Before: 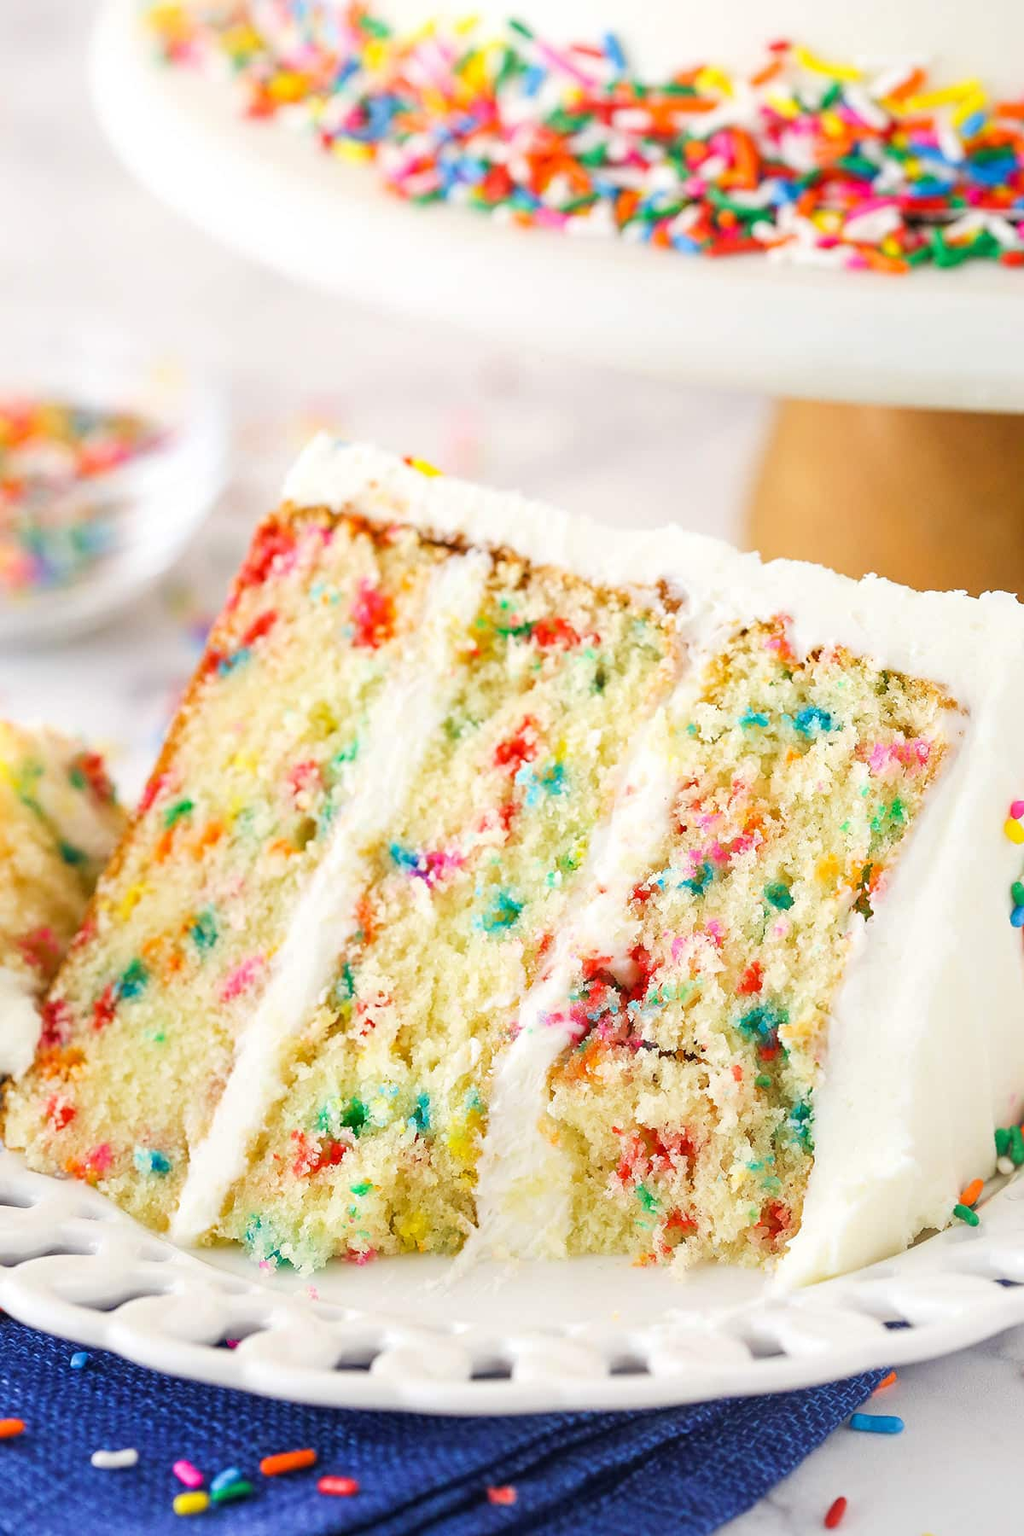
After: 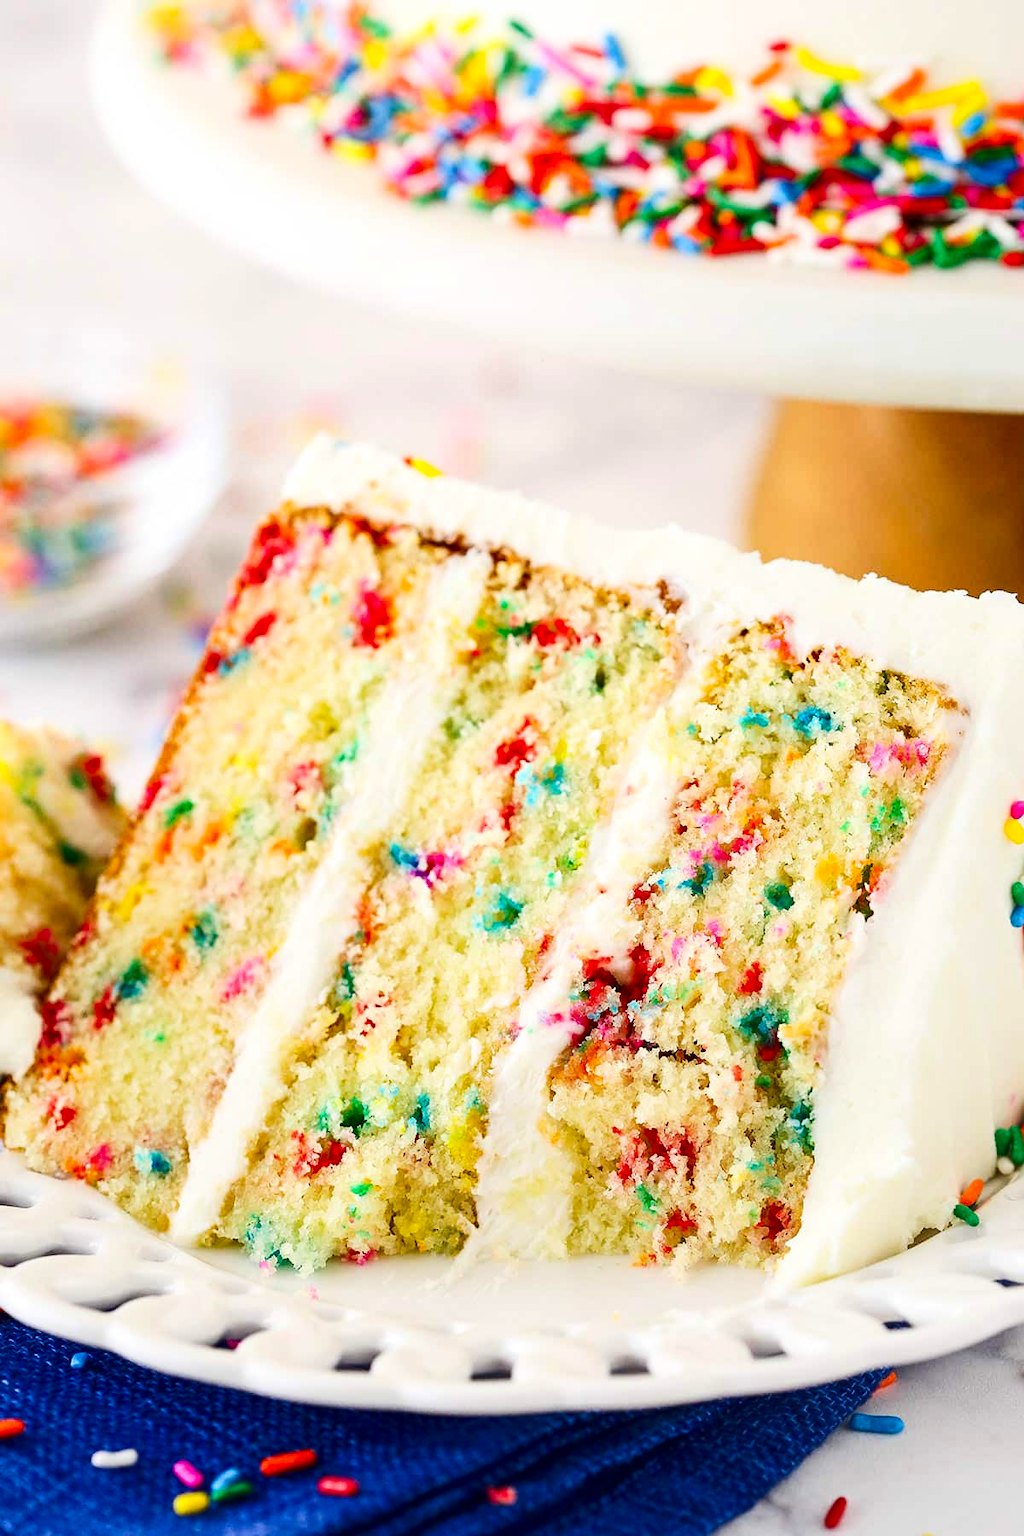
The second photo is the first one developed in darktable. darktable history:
contrast brightness saturation: contrast 0.216, brightness -0.192, saturation 0.244
